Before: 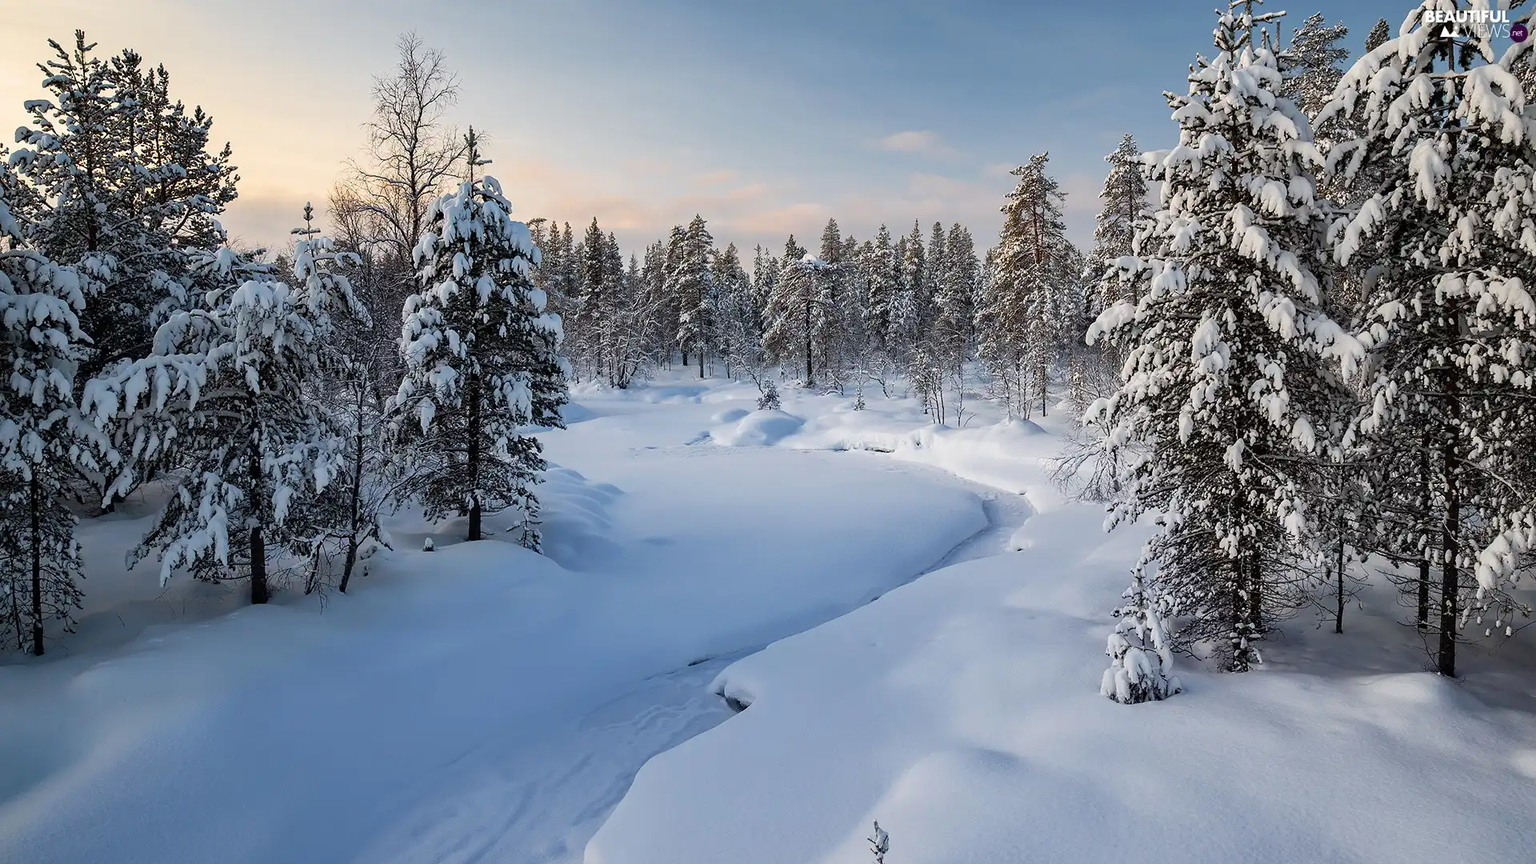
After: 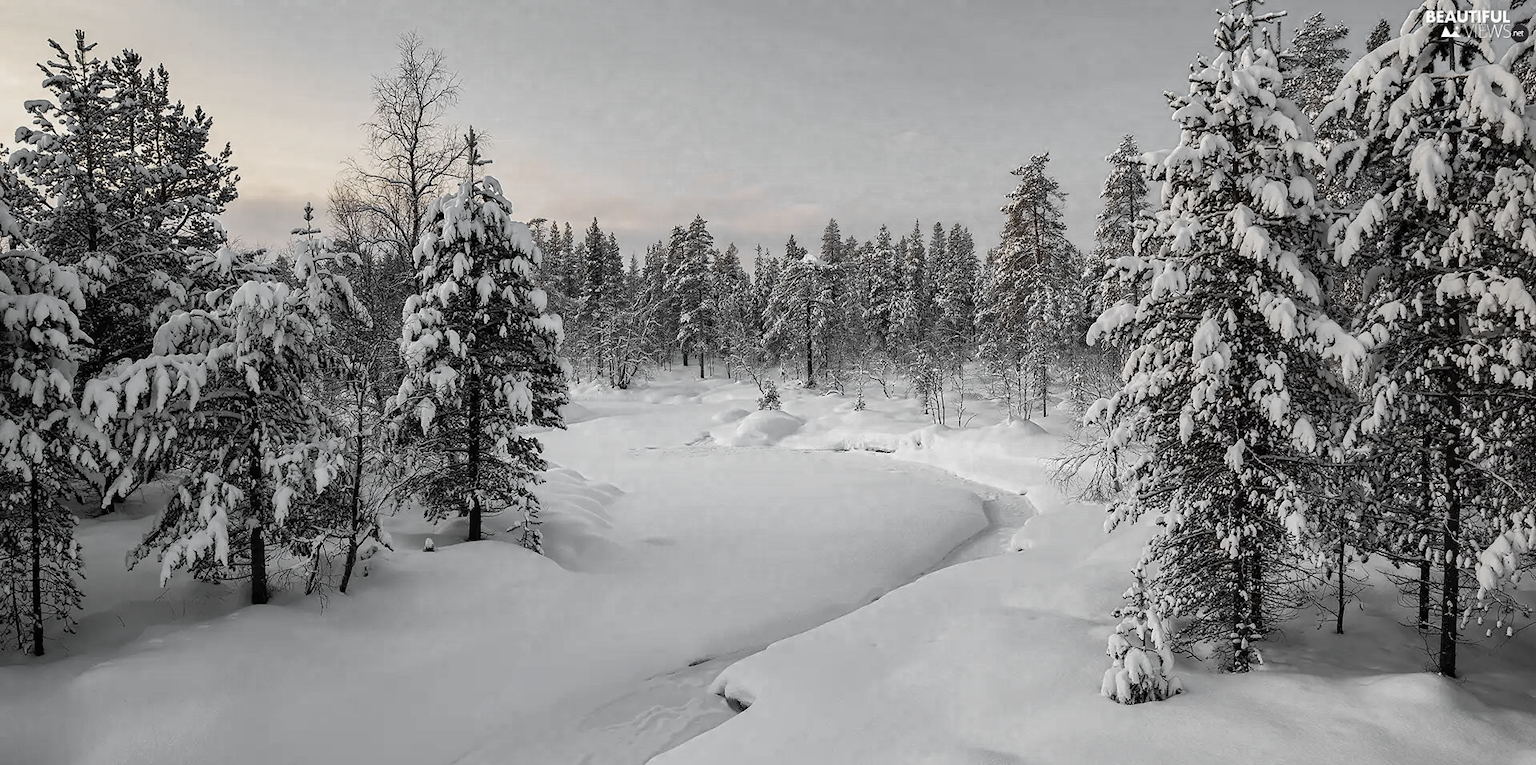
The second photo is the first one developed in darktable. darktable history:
crop and rotate: top 0%, bottom 11.406%
color zones: curves: ch0 [(0, 0.613) (0.01, 0.613) (0.245, 0.448) (0.498, 0.529) (0.642, 0.665) (0.879, 0.777) (0.99, 0.613)]; ch1 [(0, 0.035) (0.121, 0.189) (0.259, 0.197) (0.415, 0.061) (0.589, 0.022) (0.732, 0.022) (0.857, 0.026) (0.991, 0.053)]
shadows and highlights: shadows 30.18
